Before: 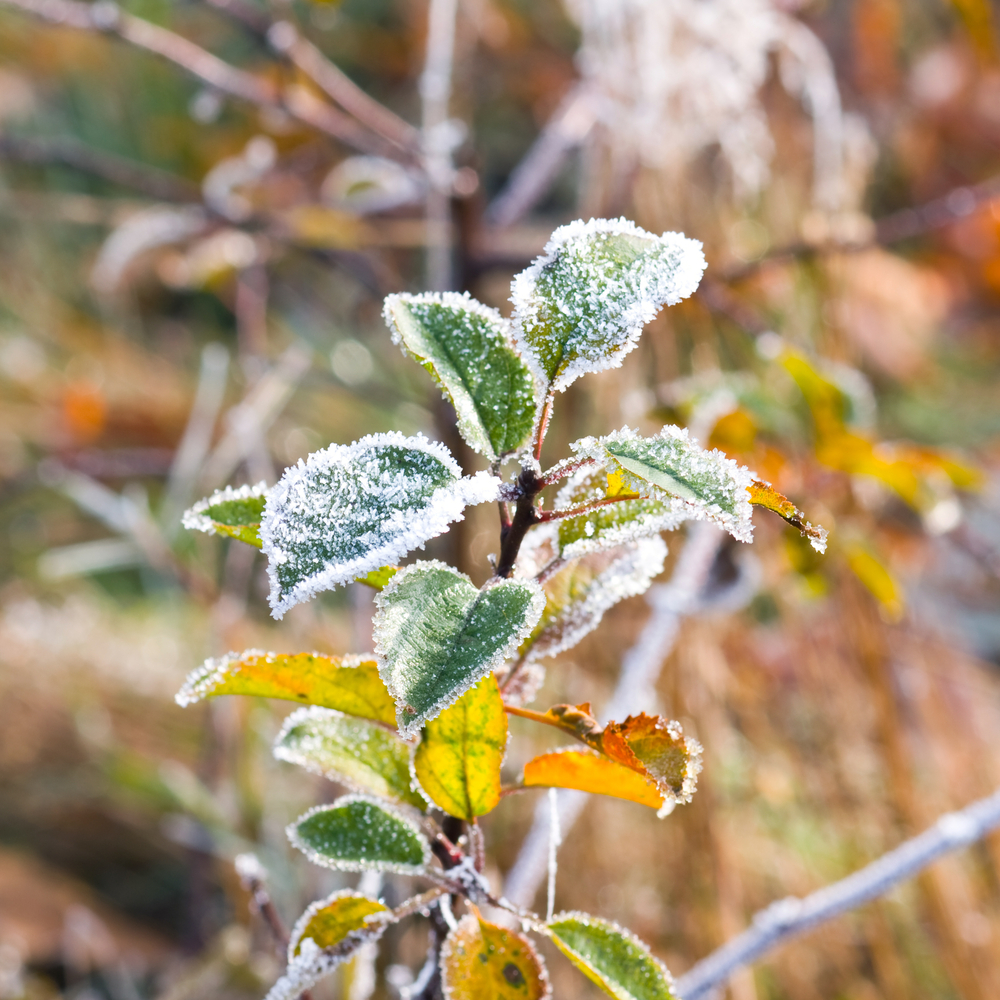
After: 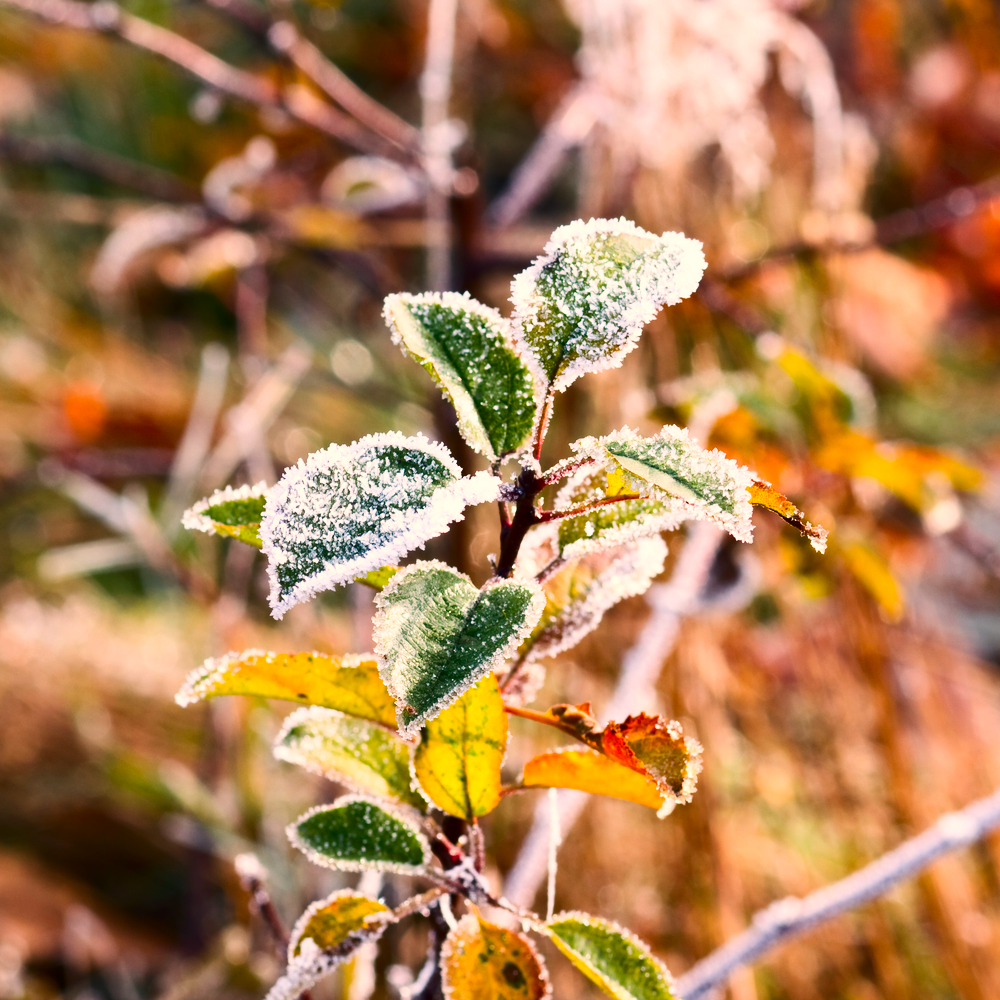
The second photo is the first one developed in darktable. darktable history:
contrast brightness saturation: contrast 0.22, brightness -0.19, saturation 0.24
white balance: red 1.127, blue 0.943
